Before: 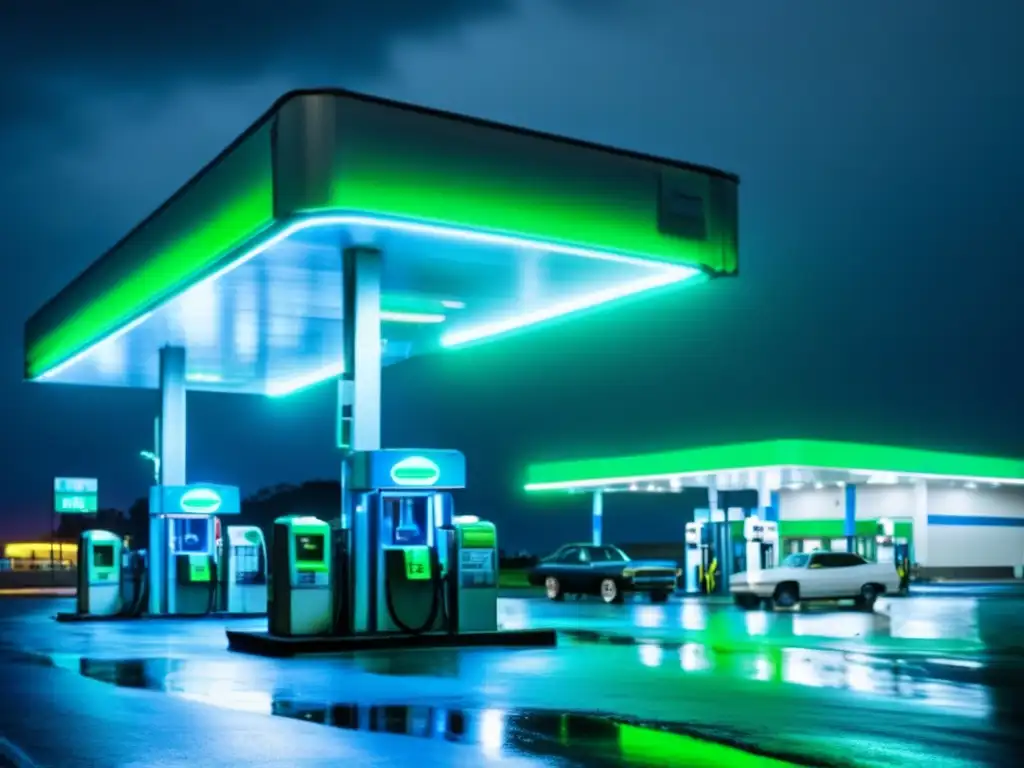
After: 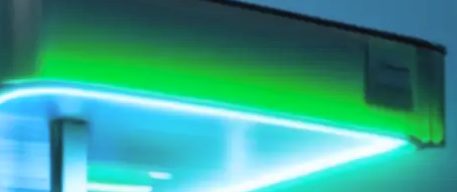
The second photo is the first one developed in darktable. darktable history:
contrast brightness saturation: contrast 0.14, brightness 0.21
crop: left 28.64%, top 16.832%, right 26.637%, bottom 58.055%
color zones: curves: ch0 [(0, 0.465) (0.092, 0.596) (0.289, 0.464) (0.429, 0.453) (0.571, 0.464) (0.714, 0.455) (0.857, 0.462) (1, 0.465)]
